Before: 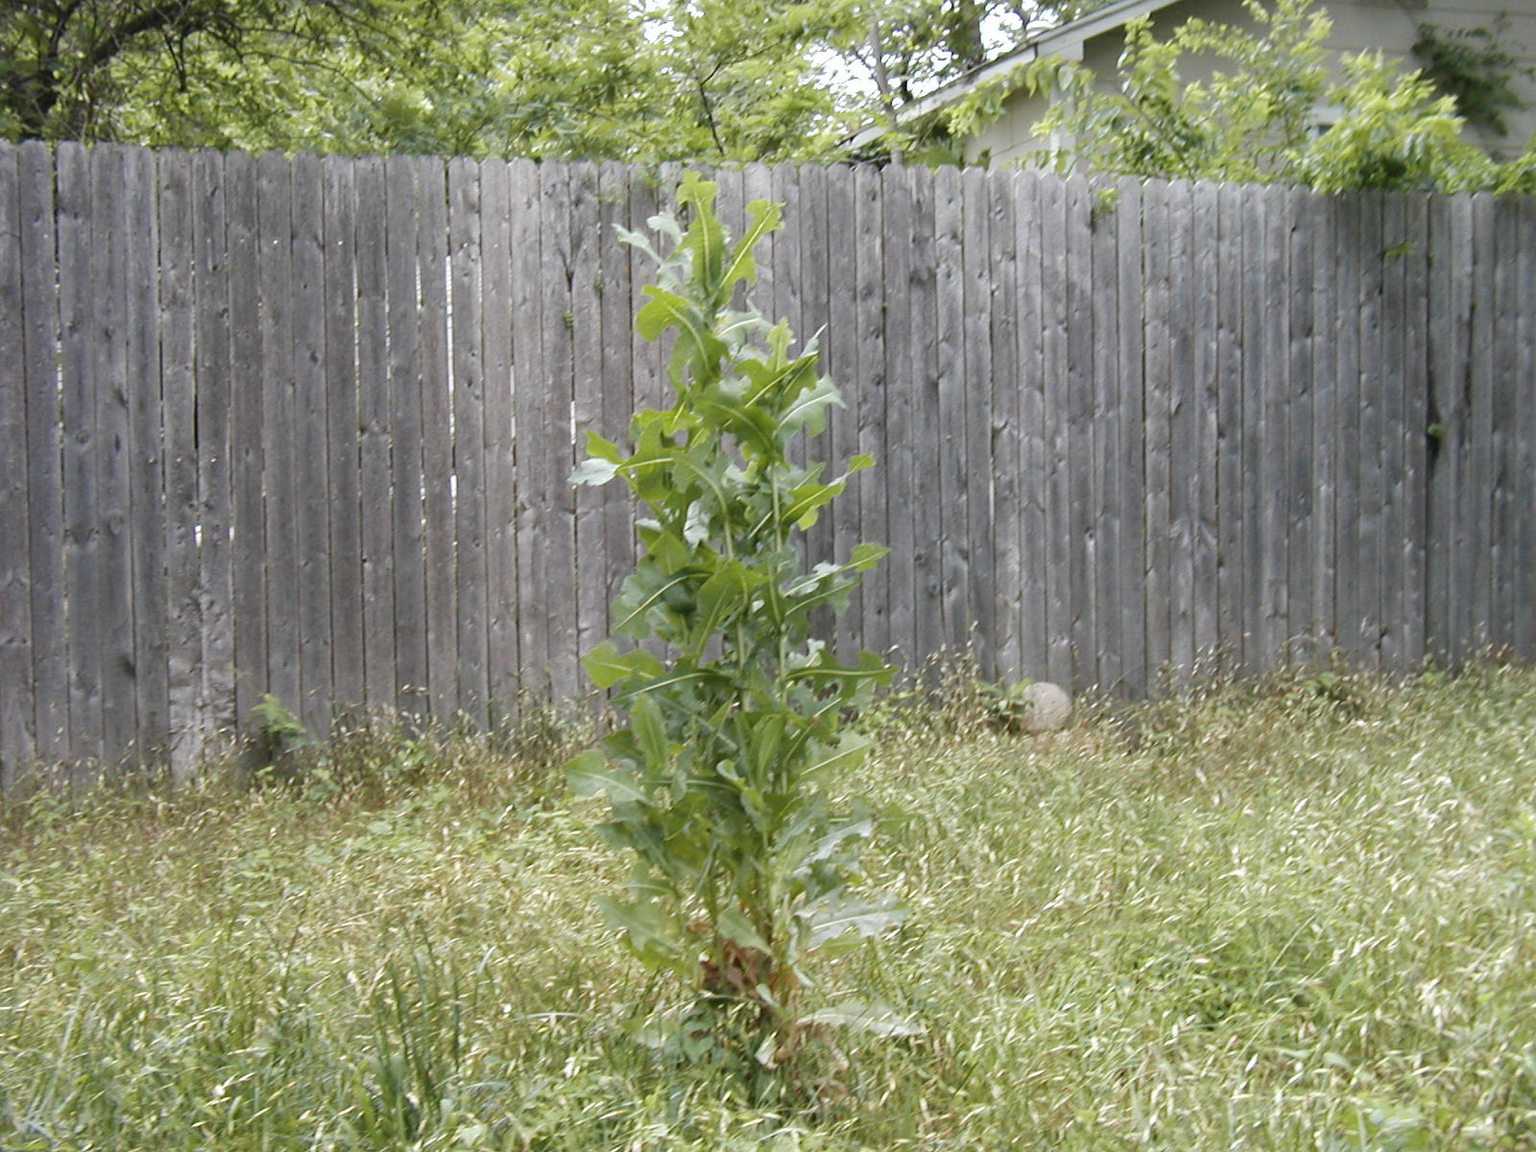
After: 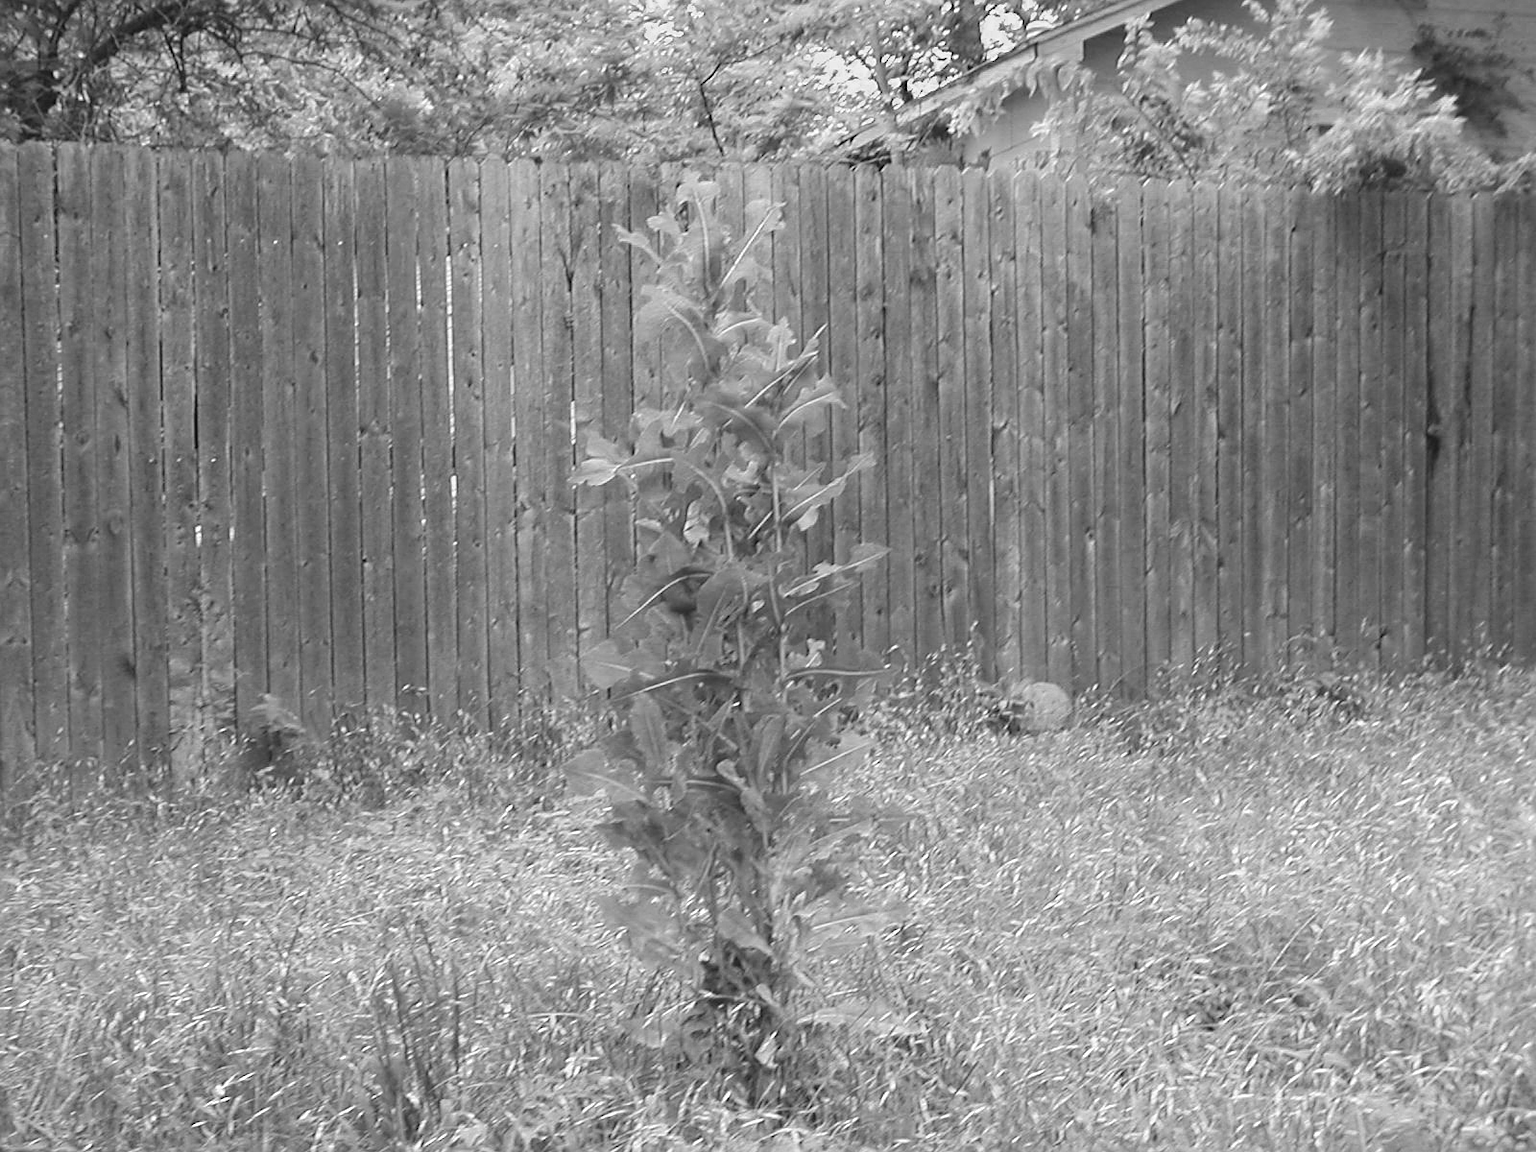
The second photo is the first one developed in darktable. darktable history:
sharpen: on, module defaults
contrast brightness saturation: contrast -0.129
exposure: compensate highlight preservation false
color zones: curves: ch0 [(0.002, 0.593) (0.143, 0.417) (0.285, 0.541) (0.455, 0.289) (0.608, 0.327) (0.727, 0.283) (0.869, 0.571) (1, 0.603)]; ch1 [(0, 0) (0.143, 0) (0.286, 0) (0.429, 0) (0.571, 0) (0.714, 0) (0.857, 0)], mix 101.21%
